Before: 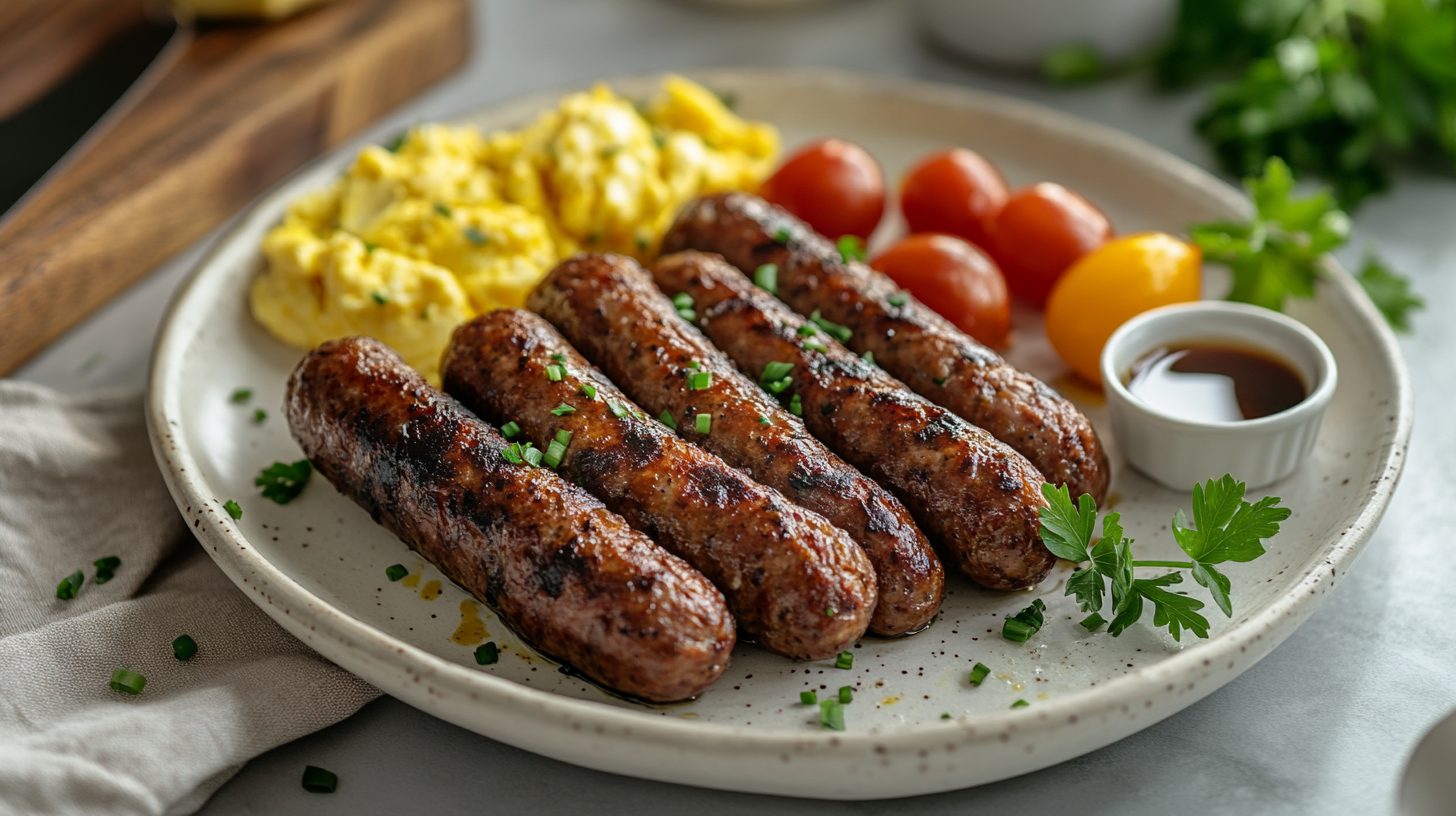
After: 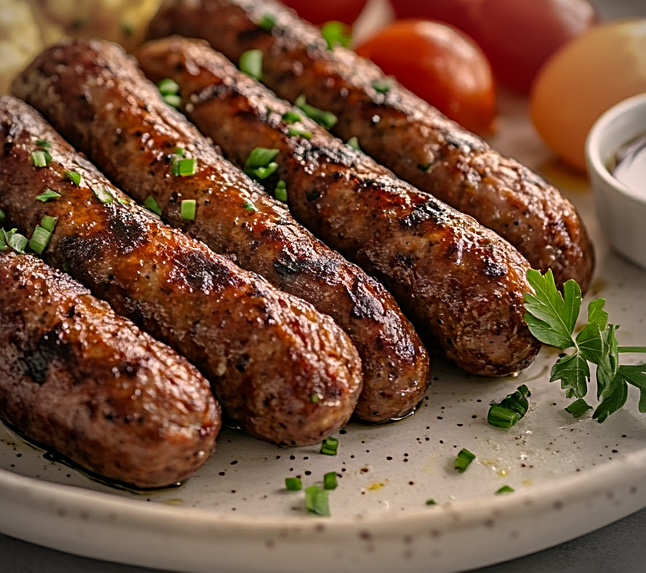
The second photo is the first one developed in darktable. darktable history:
sharpen: on, module defaults
vignetting: on, module defaults
color correction: highlights a* 11.96, highlights b* 11.58
crop: left 35.432%, top 26.233%, right 20.145%, bottom 3.432%
color balance: on, module defaults
